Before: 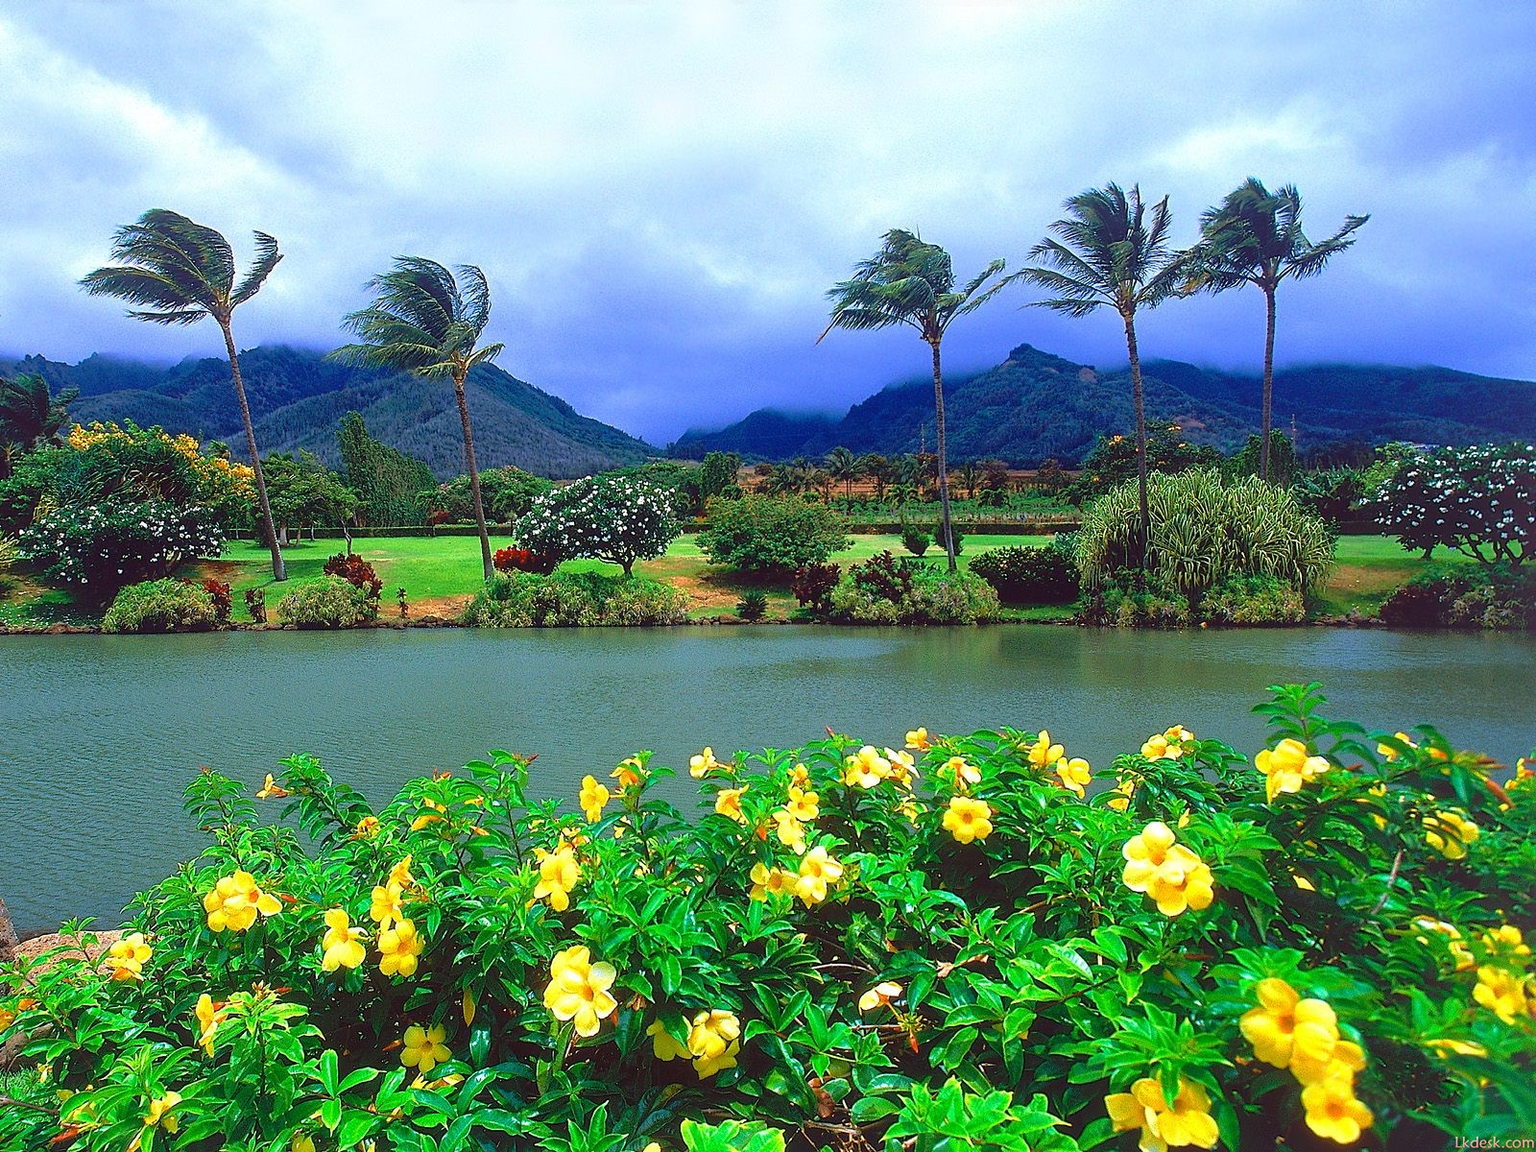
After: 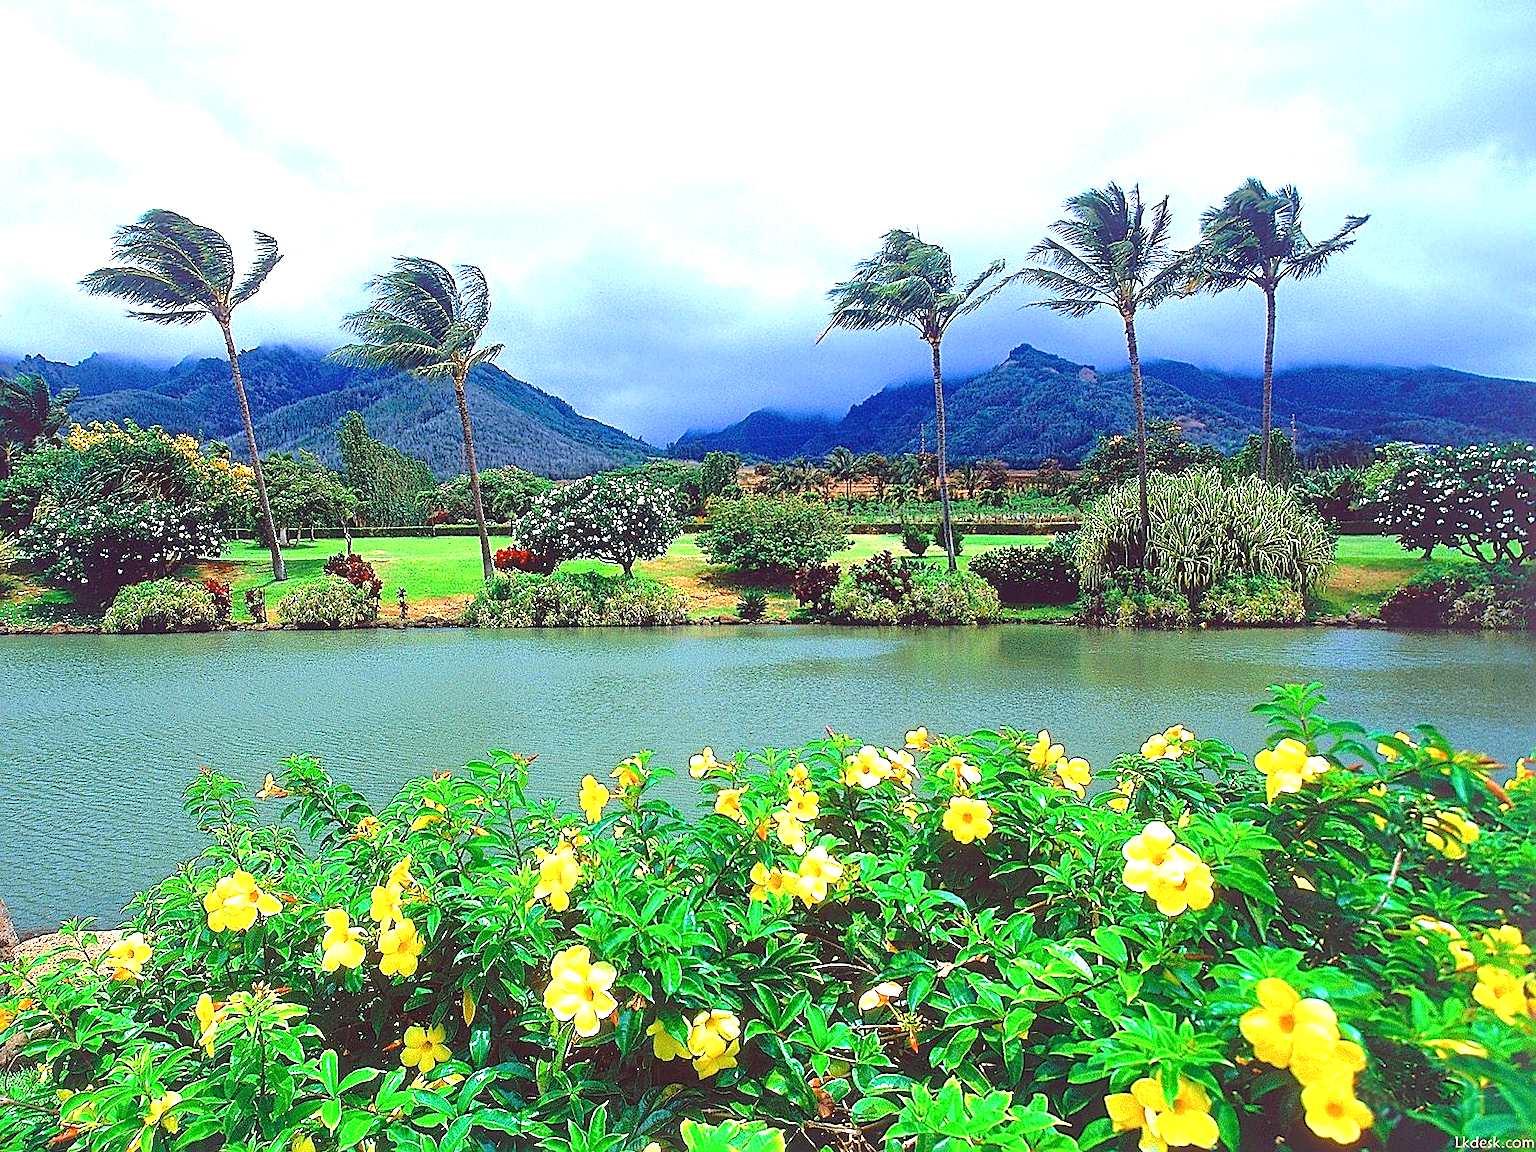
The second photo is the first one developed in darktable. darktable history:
sharpen: on, module defaults
tone curve: curves: ch0 [(0, 0) (0.584, 0.595) (1, 1)], preserve colors none
exposure: black level correction 0, exposure 0.949 EV, compensate highlight preservation false
